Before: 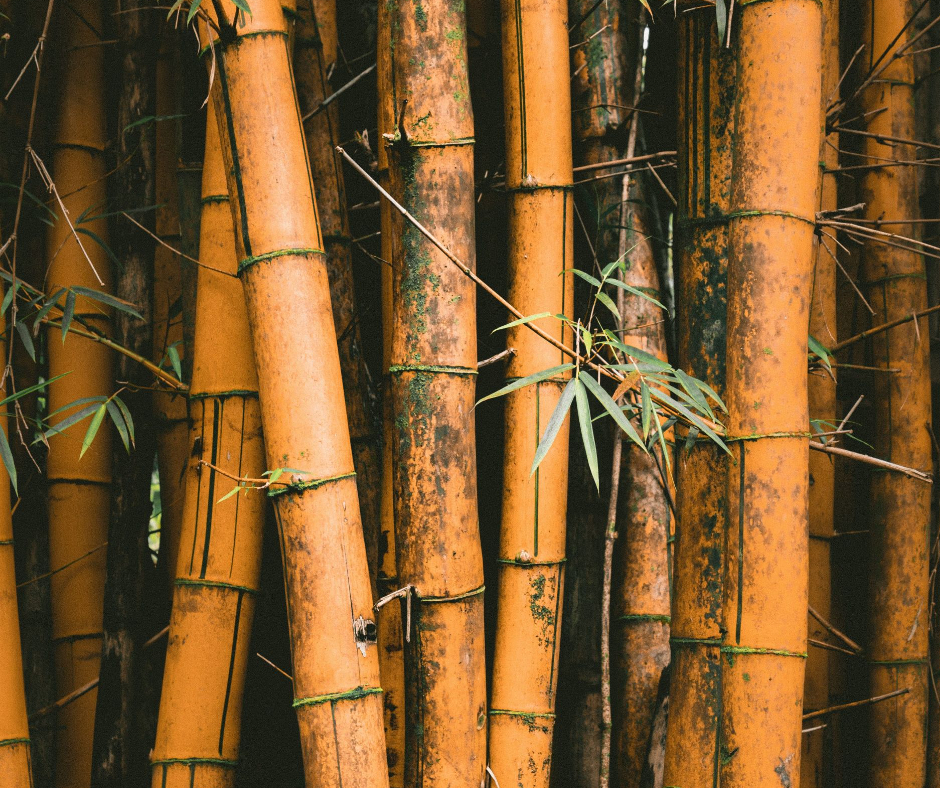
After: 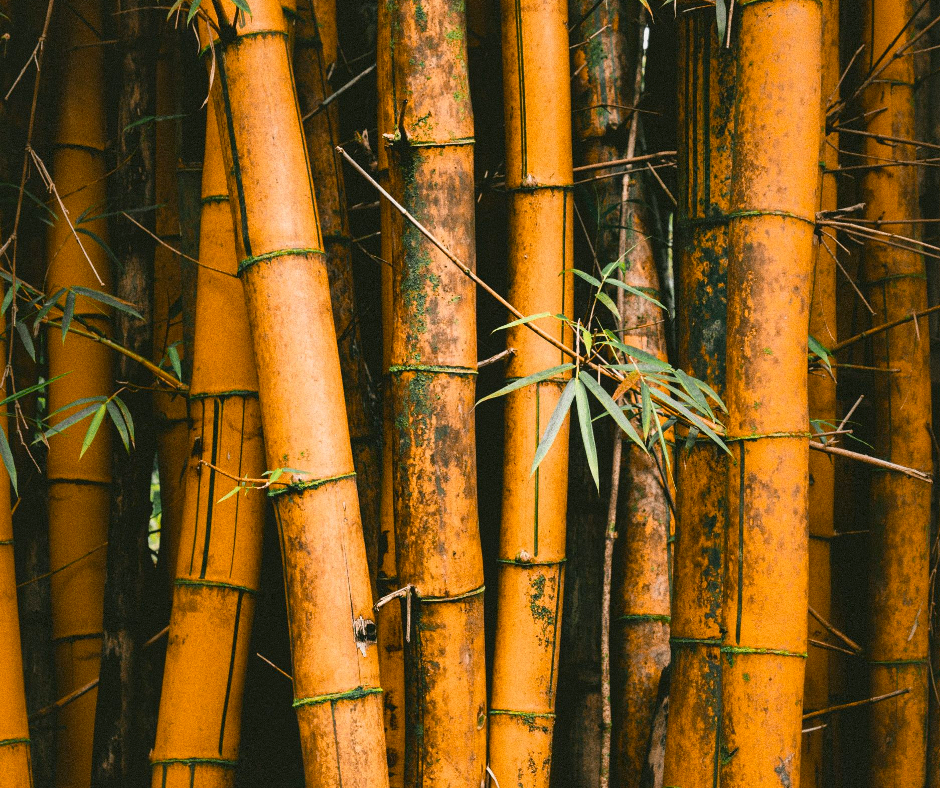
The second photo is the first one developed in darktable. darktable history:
color balance rgb: linear chroma grading › shadows -8%, linear chroma grading › global chroma 10%, perceptual saturation grading › global saturation 2%, perceptual saturation grading › highlights -2%, perceptual saturation grading › mid-tones 4%, perceptual saturation grading › shadows 8%, perceptual brilliance grading › global brilliance 2%, perceptual brilliance grading › highlights -4%, global vibrance 16%, saturation formula JzAzBz (2021)
grain: coarseness 3.21 ISO
local contrast: mode bilateral grid, contrast 20, coarseness 50, detail 120%, midtone range 0.2
